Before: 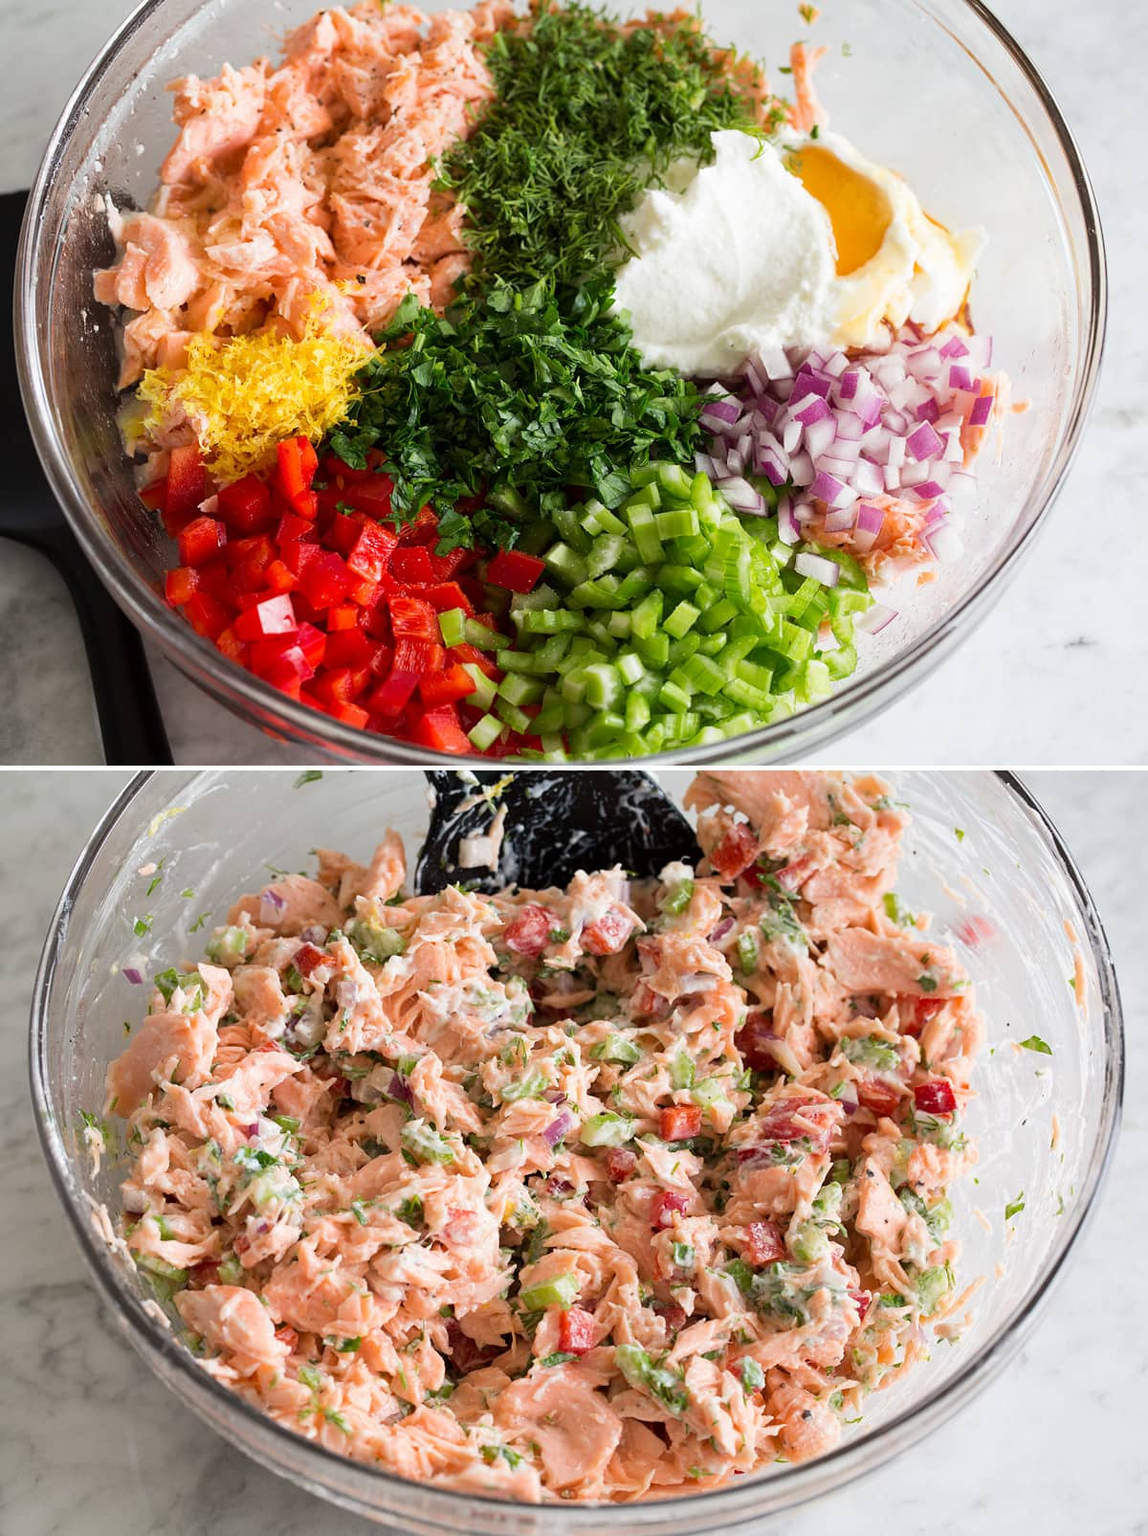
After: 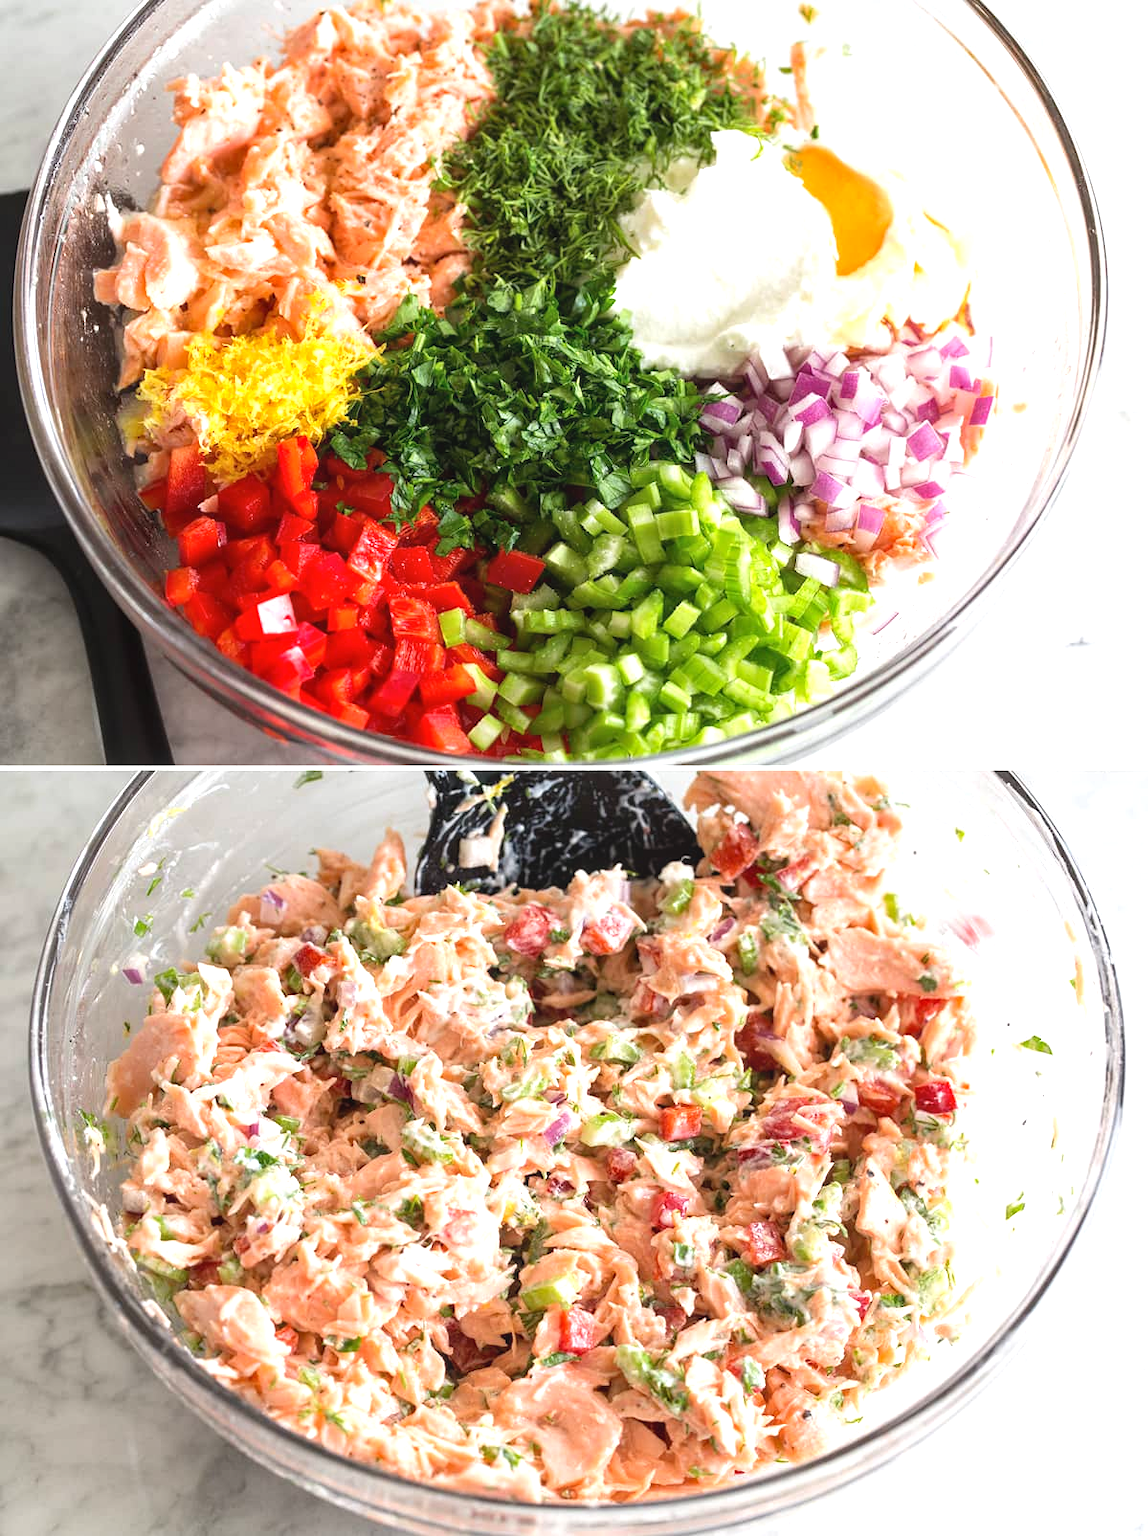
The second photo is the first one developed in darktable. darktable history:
exposure: black level correction 0, exposure 0.683 EV, compensate highlight preservation false
local contrast: detail 109%
